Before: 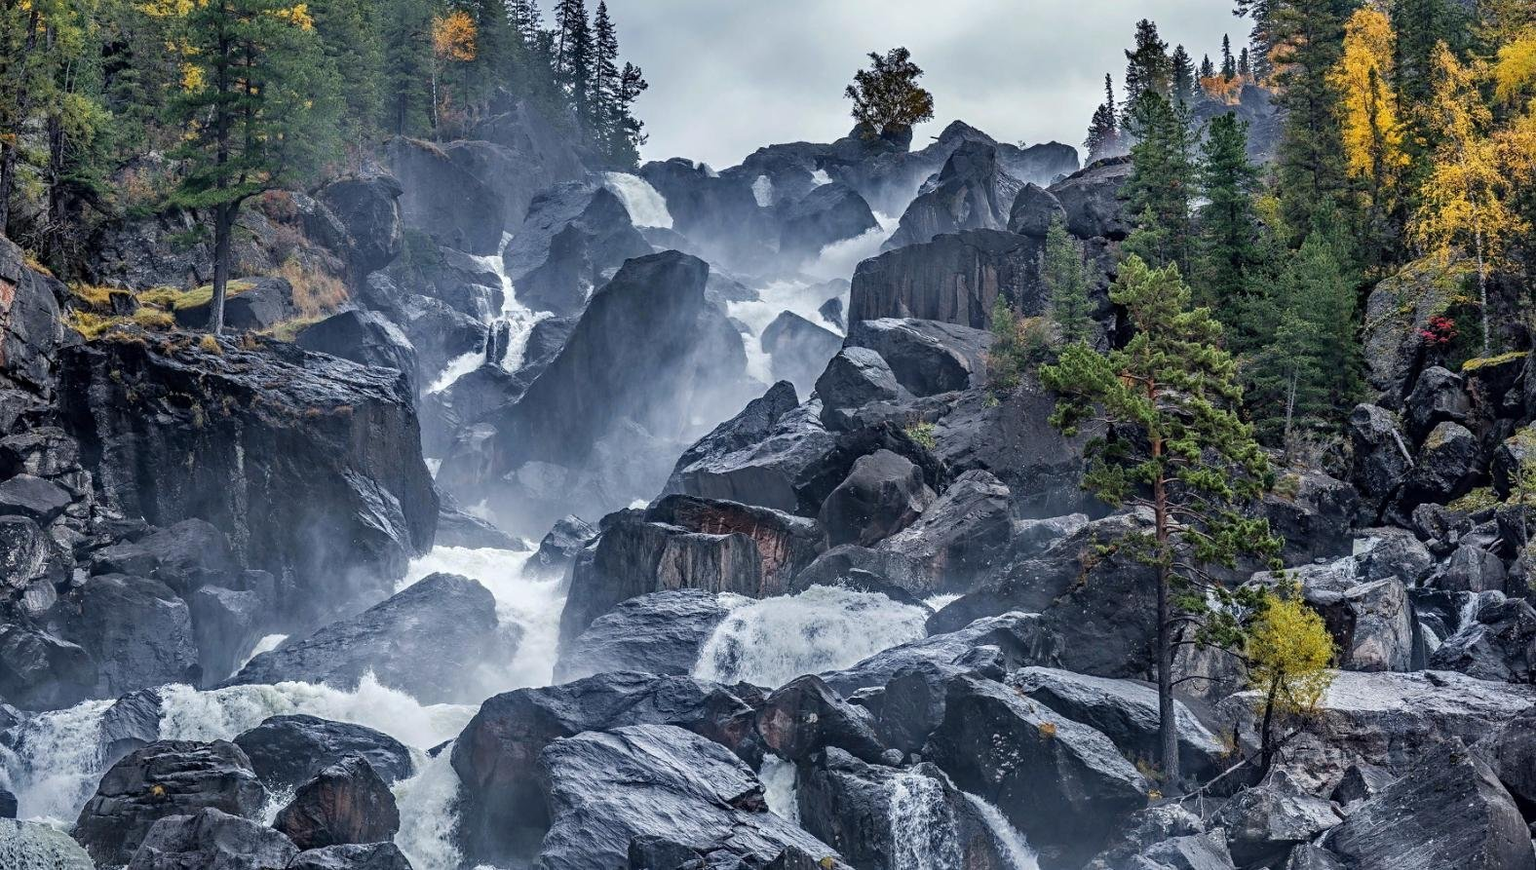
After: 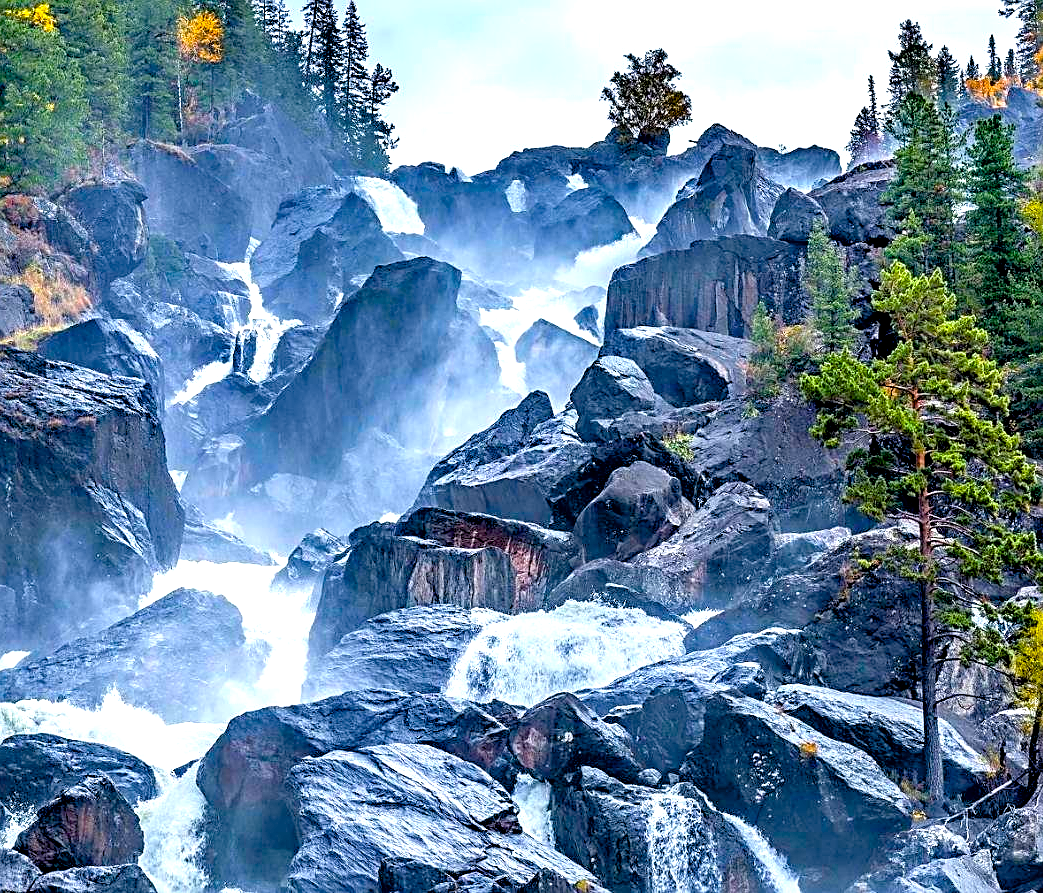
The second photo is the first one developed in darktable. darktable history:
crop: left 16.885%, right 16.874%
color balance rgb: linear chroma grading › global chroma 25.207%, perceptual saturation grading › global saturation 36.06%, global vibrance 12.747%
exposure: black level correction 0.01, exposure 1 EV, compensate exposure bias true, compensate highlight preservation false
sharpen: amount 0.497
